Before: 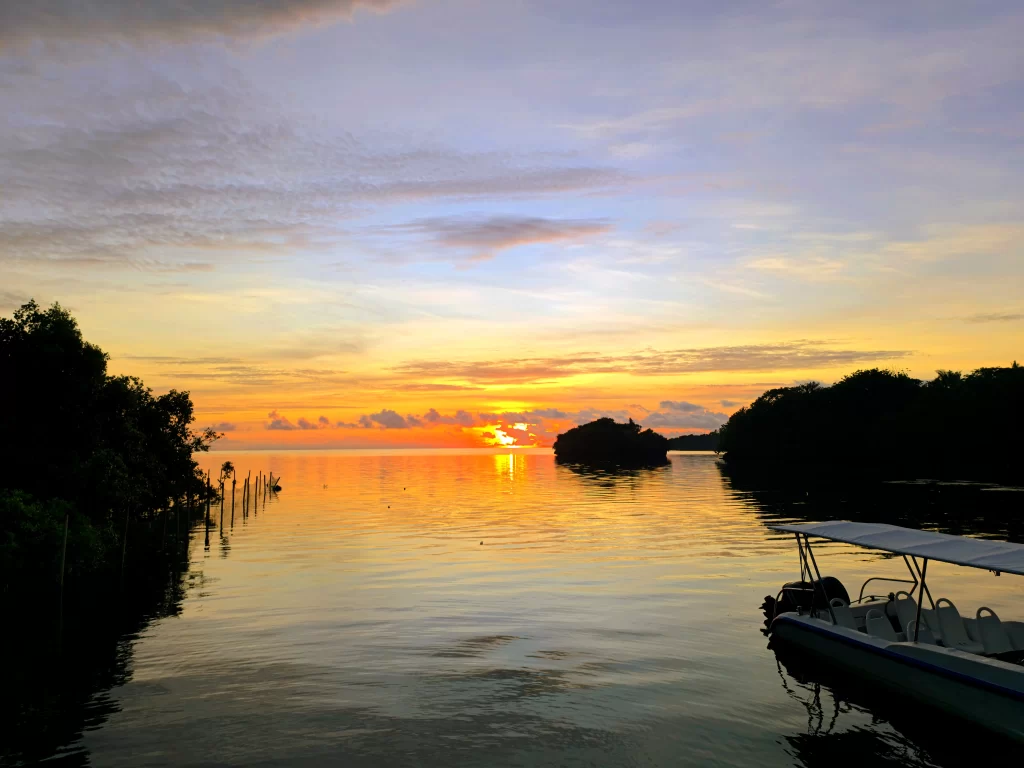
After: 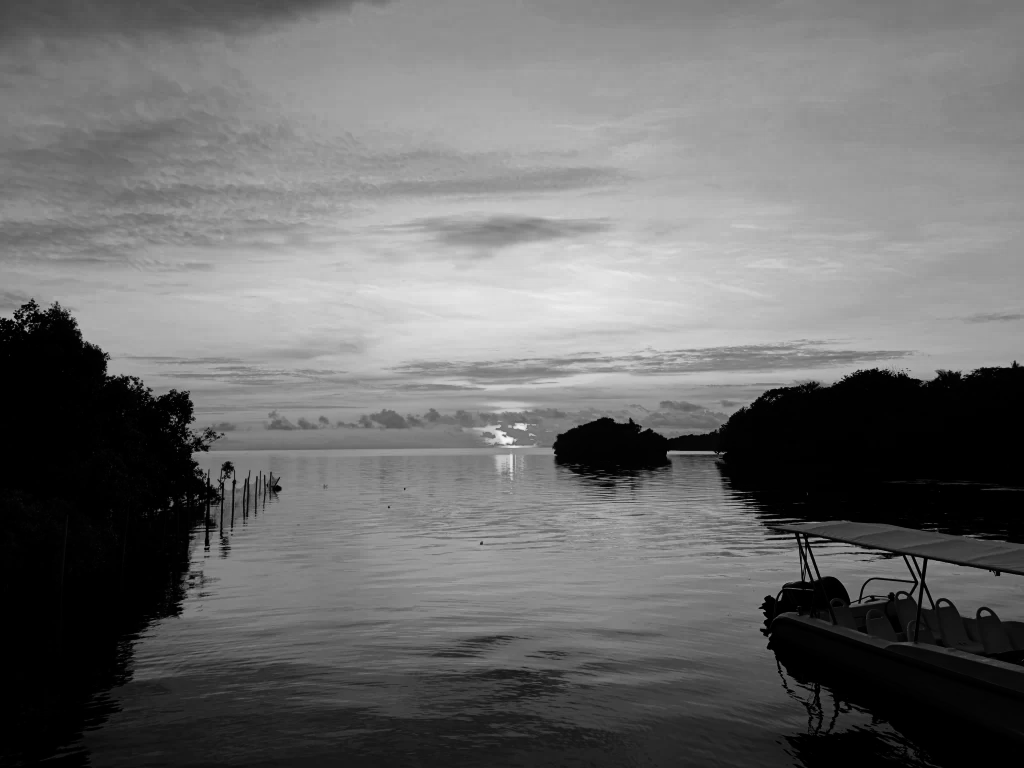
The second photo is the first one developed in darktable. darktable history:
tone curve: curves: ch0 [(0, 0) (0.153, 0.06) (1, 1)], color space Lab, linked channels, preserve colors none
color calibration "t3mujinpack channel mixer": output gray [0.21, 0.42, 0.37, 0], gray › normalize channels true, illuminant same as pipeline (D50), adaptation XYZ, x 0.346, y 0.359, gamut compression 0
